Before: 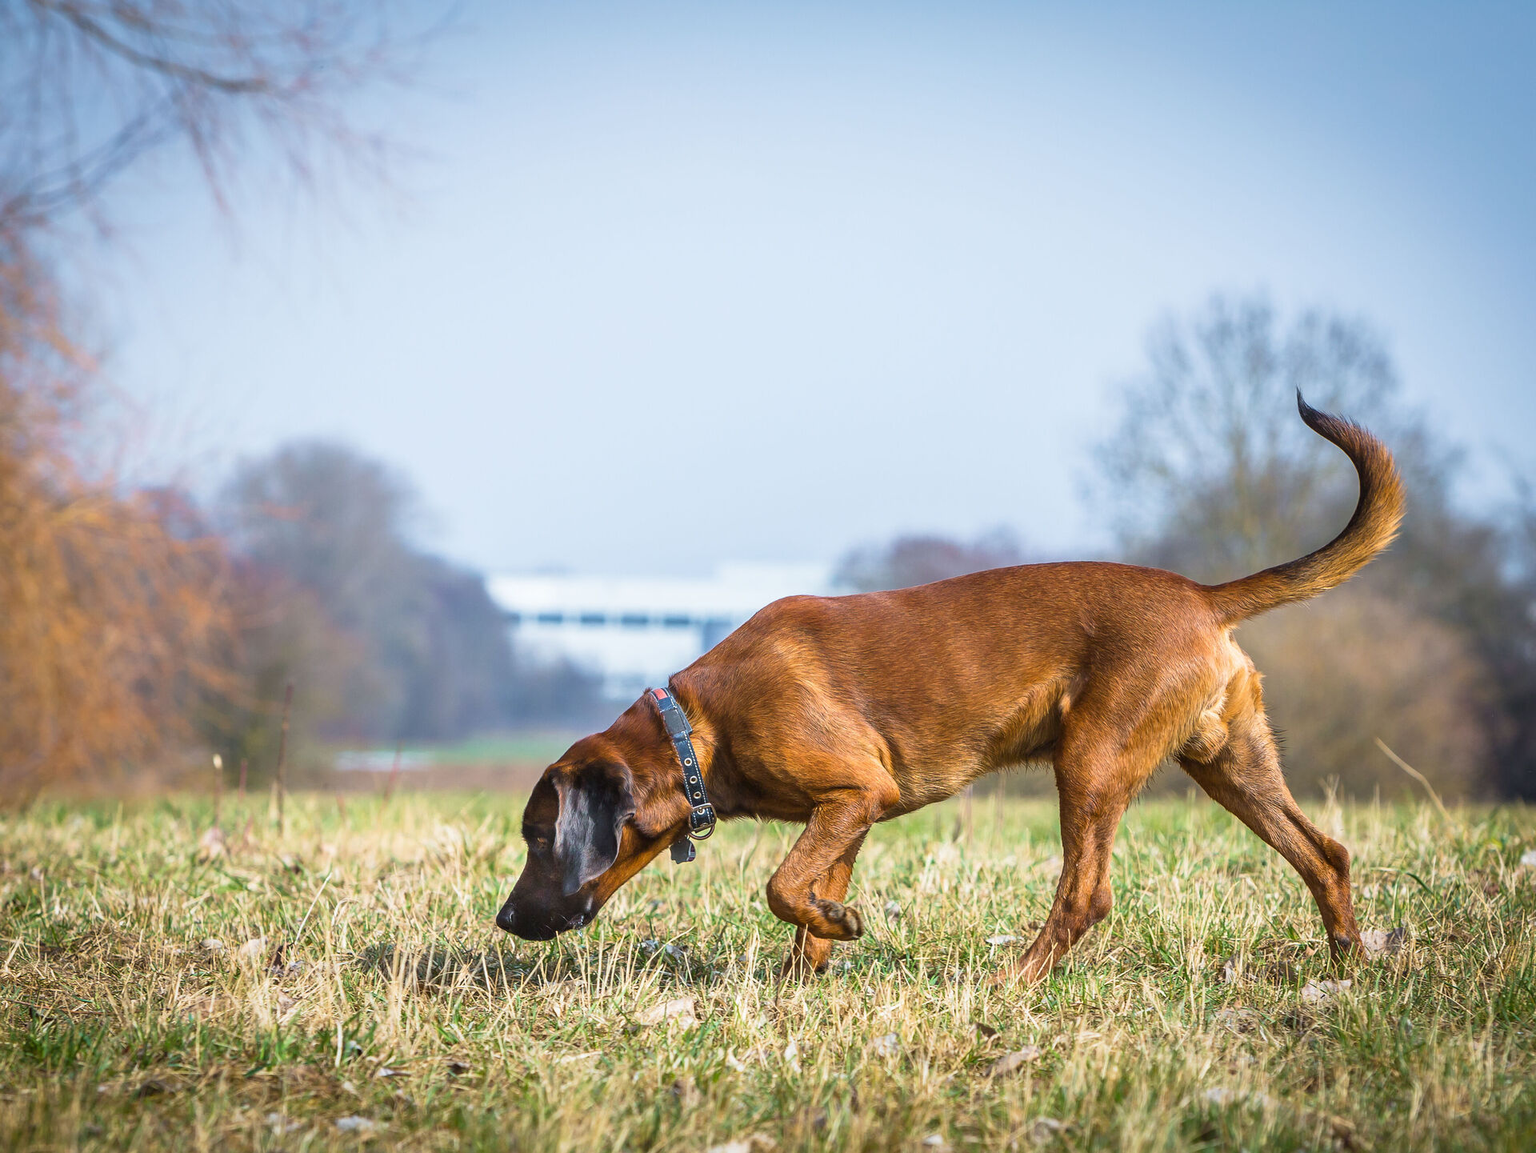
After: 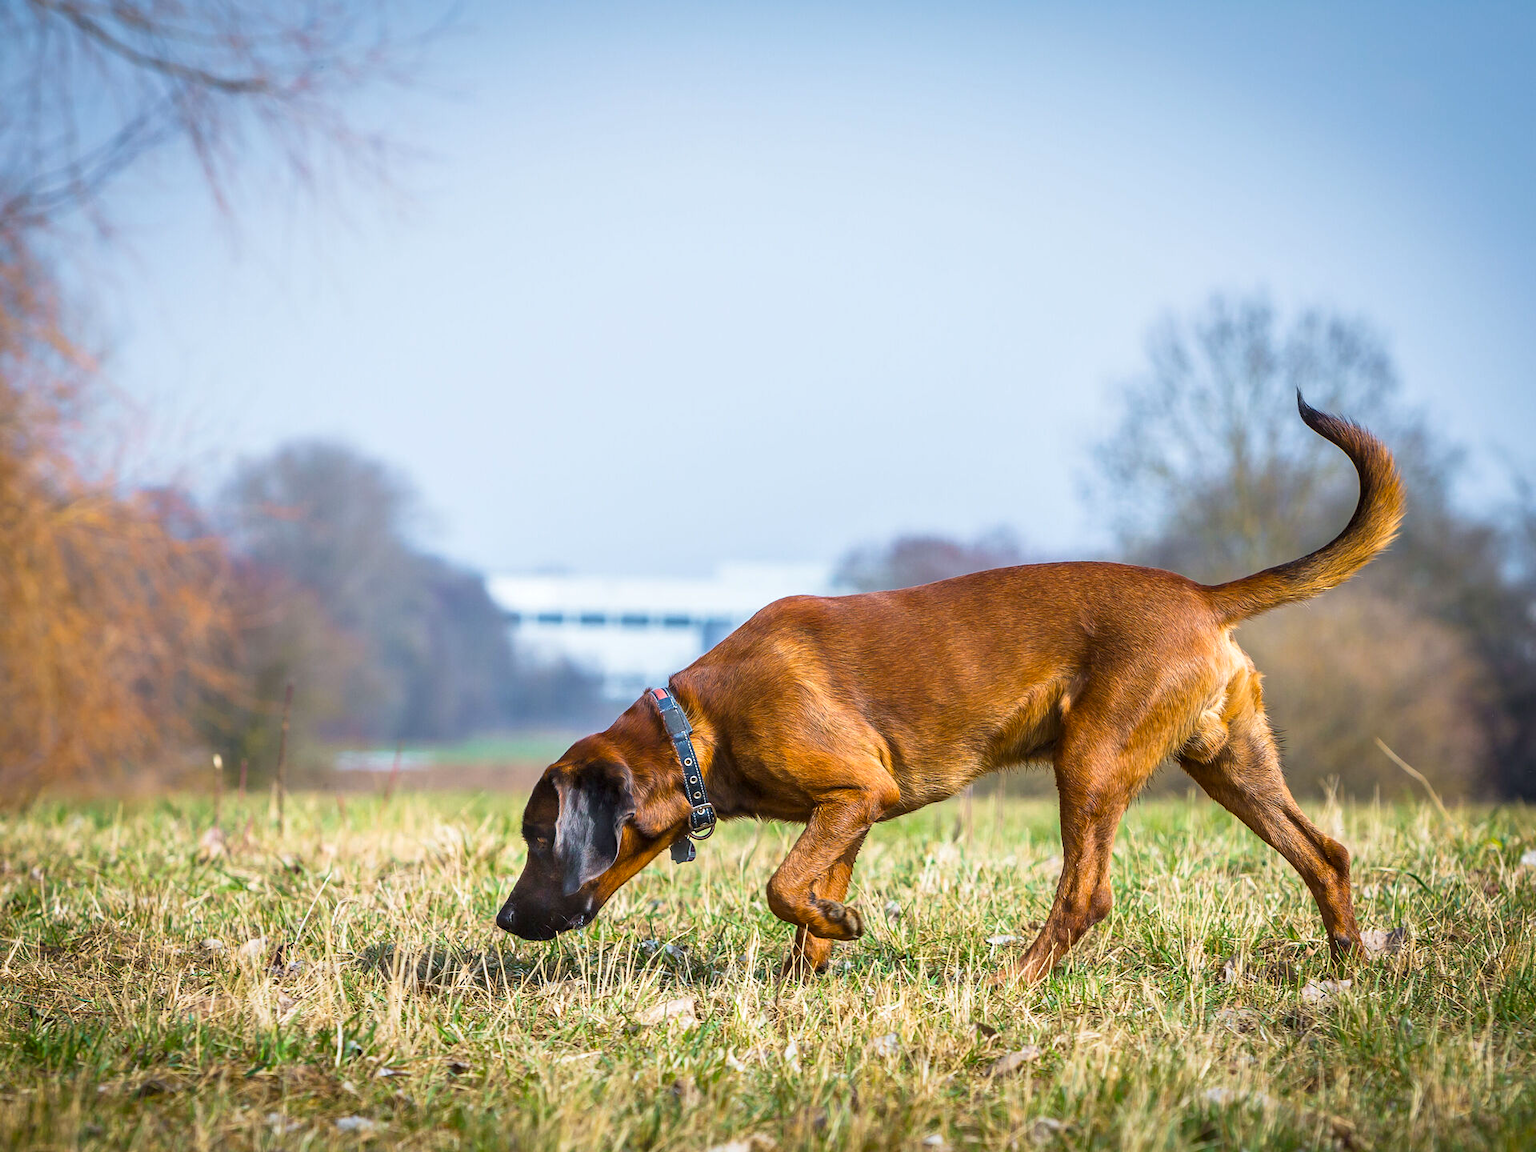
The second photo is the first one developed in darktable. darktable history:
color balance: output saturation 110%
contrast equalizer: octaves 7, y [[0.6 ×6], [0.55 ×6], [0 ×6], [0 ×6], [0 ×6]], mix 0.15
